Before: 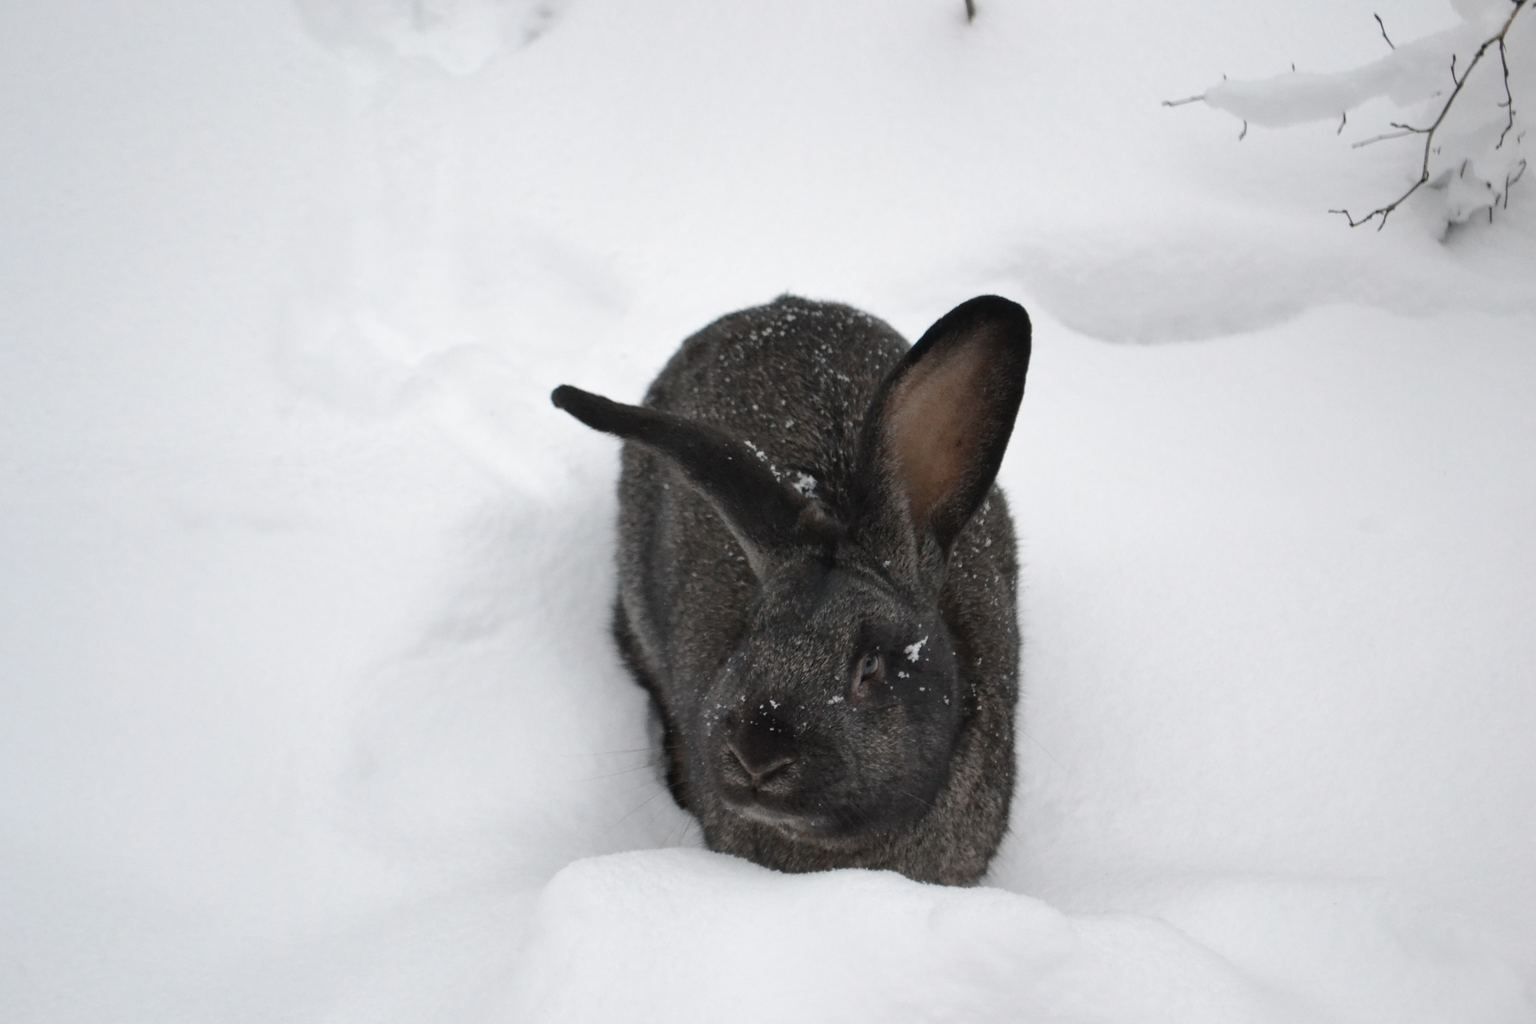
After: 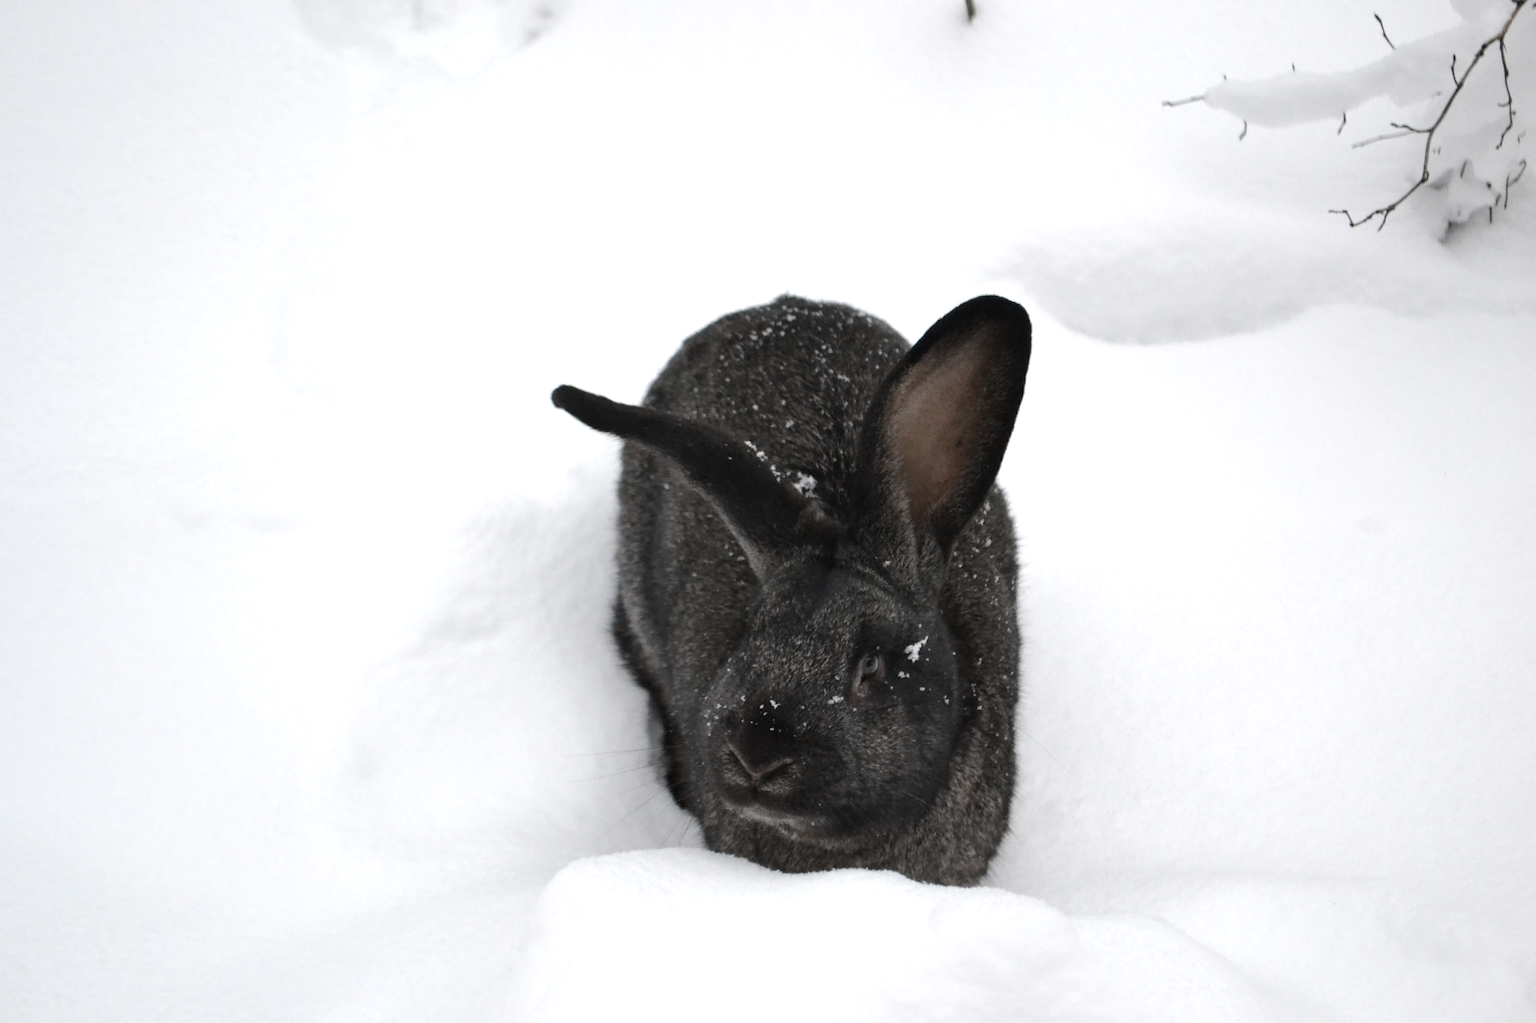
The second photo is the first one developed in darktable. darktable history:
tone equalizer: -8 EV -0.393 EV, -7 EV -0.421 EV, -6 EV -0.347 EV, -5 EV -0.239 EV, -3 EV 0.206 EV, -2 EV 0.339 EV, -1 EV 0.382 EV, +0 EV 0.412 EV, edges refinement/feathering 500, mask exposure compensation -1.57 EV, preserve details no
color balance rgb: perceptual saturation grading › global saturation -27.285%, global vibrance 20%
